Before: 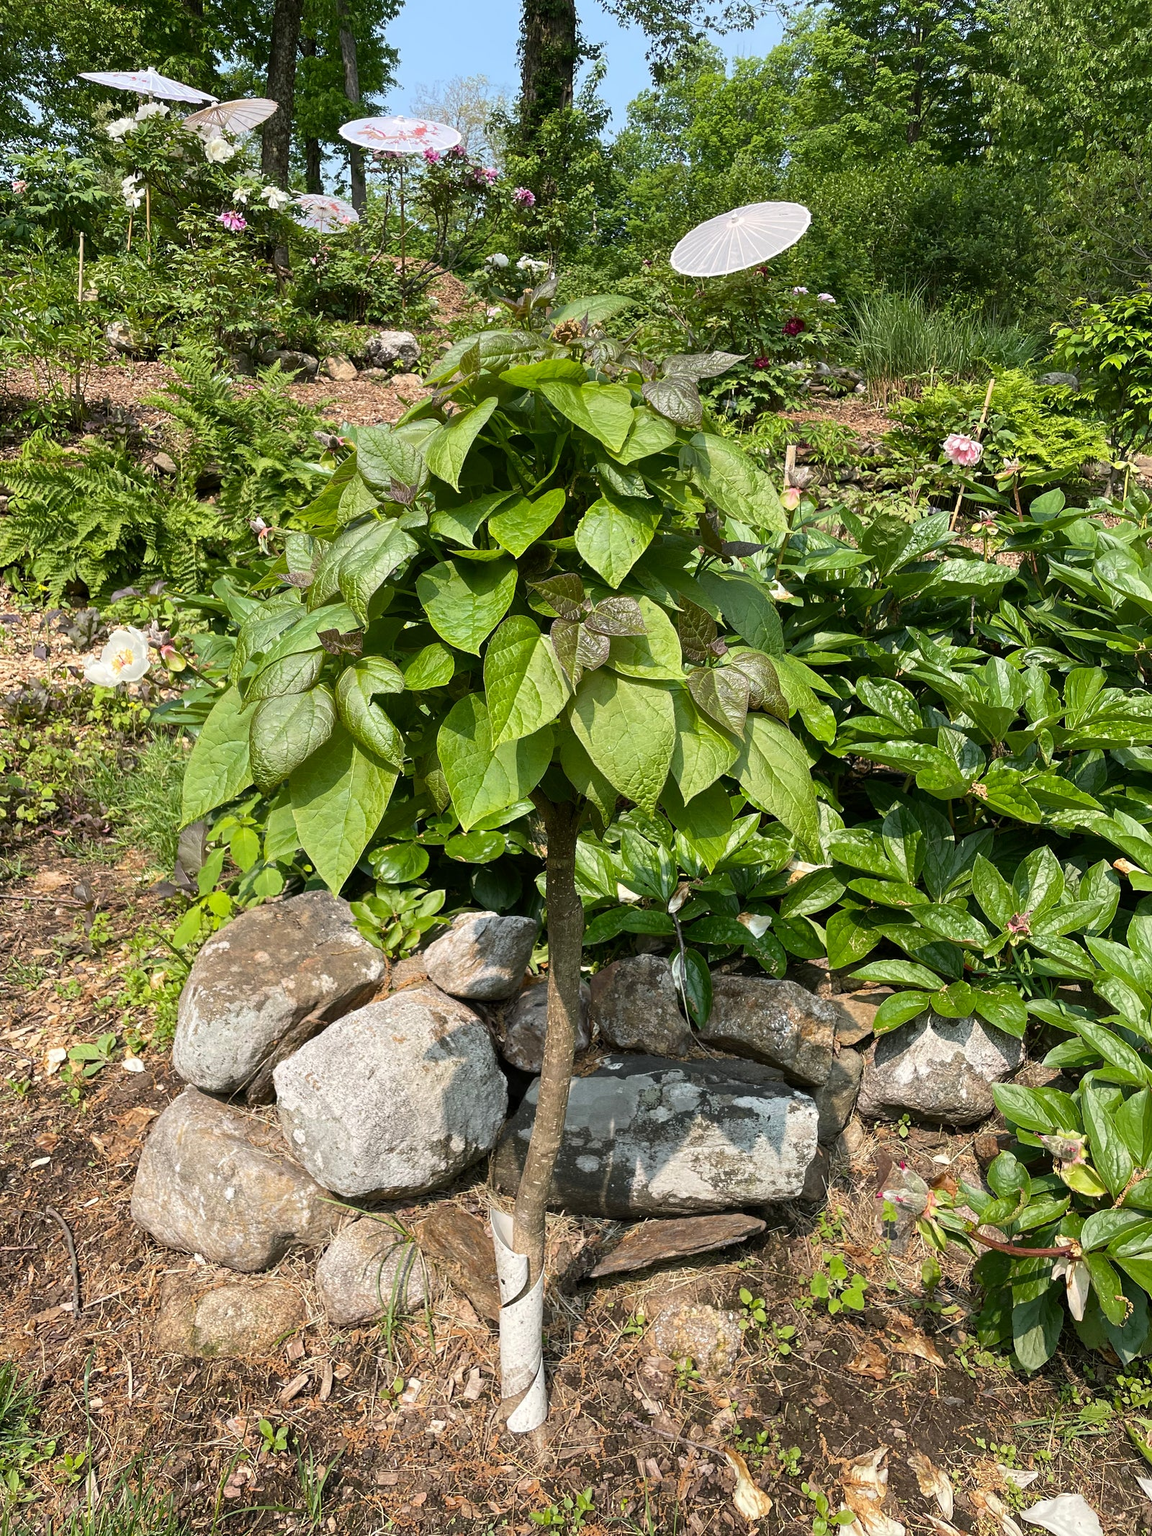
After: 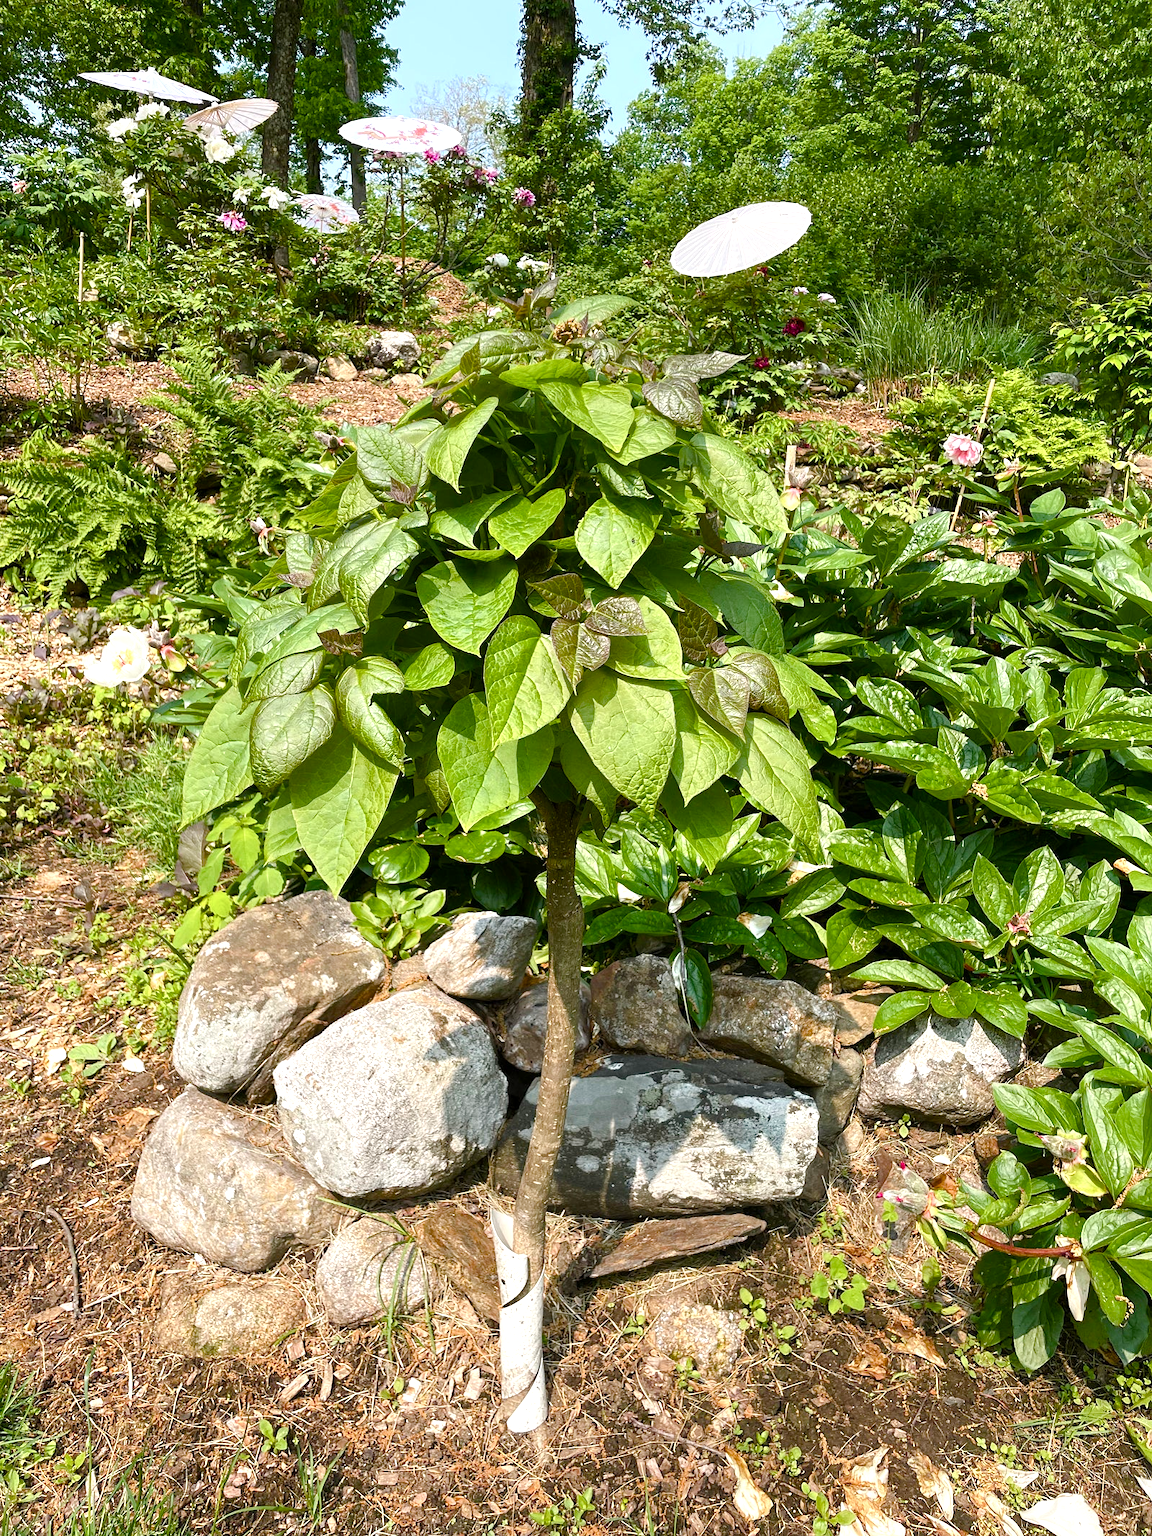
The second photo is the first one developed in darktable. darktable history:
color balance rgb: perceptual saturation grading › global saturation 0.462%, perceptual saturation grading › highlights -17.133%, perceptual saturation grading › mid-tones 33.345%, perceptual saturation grading › shadows 50.441%, global vibrance 20%
exposure: exposure 0.491 EV, compensate highlight preservation false
